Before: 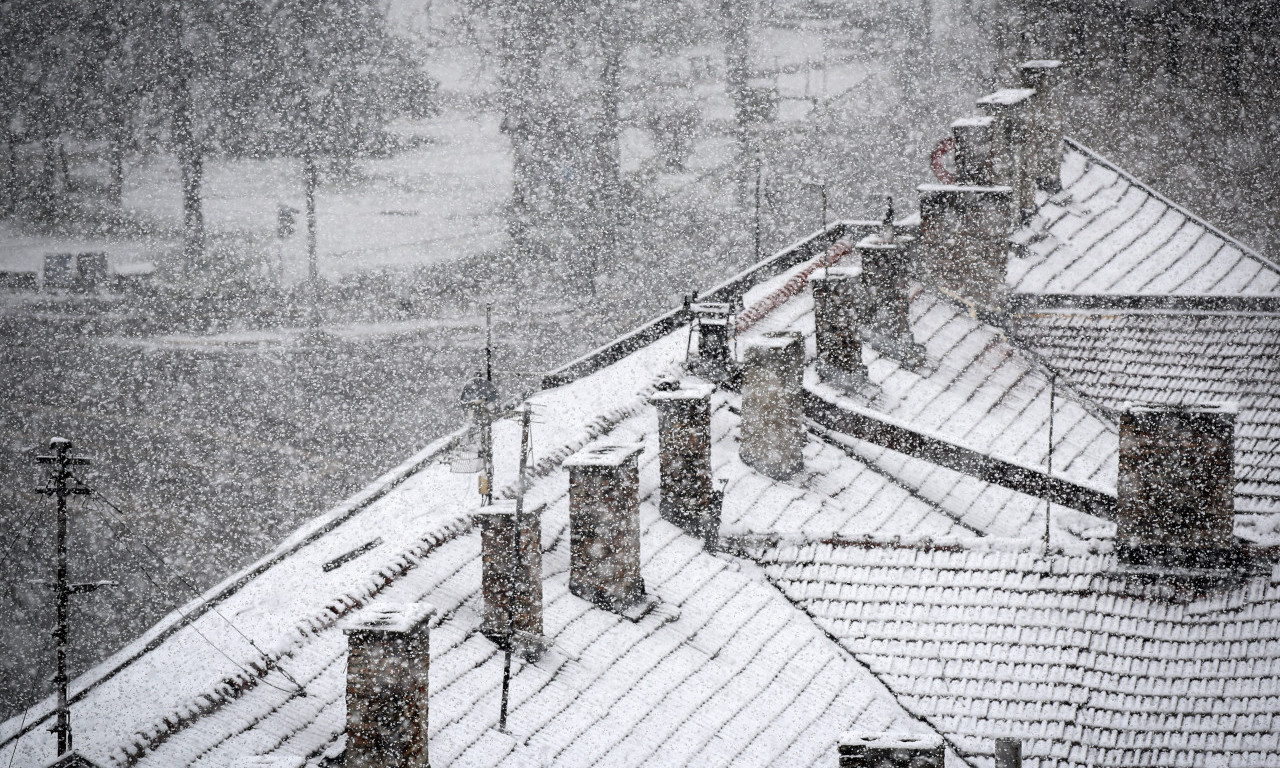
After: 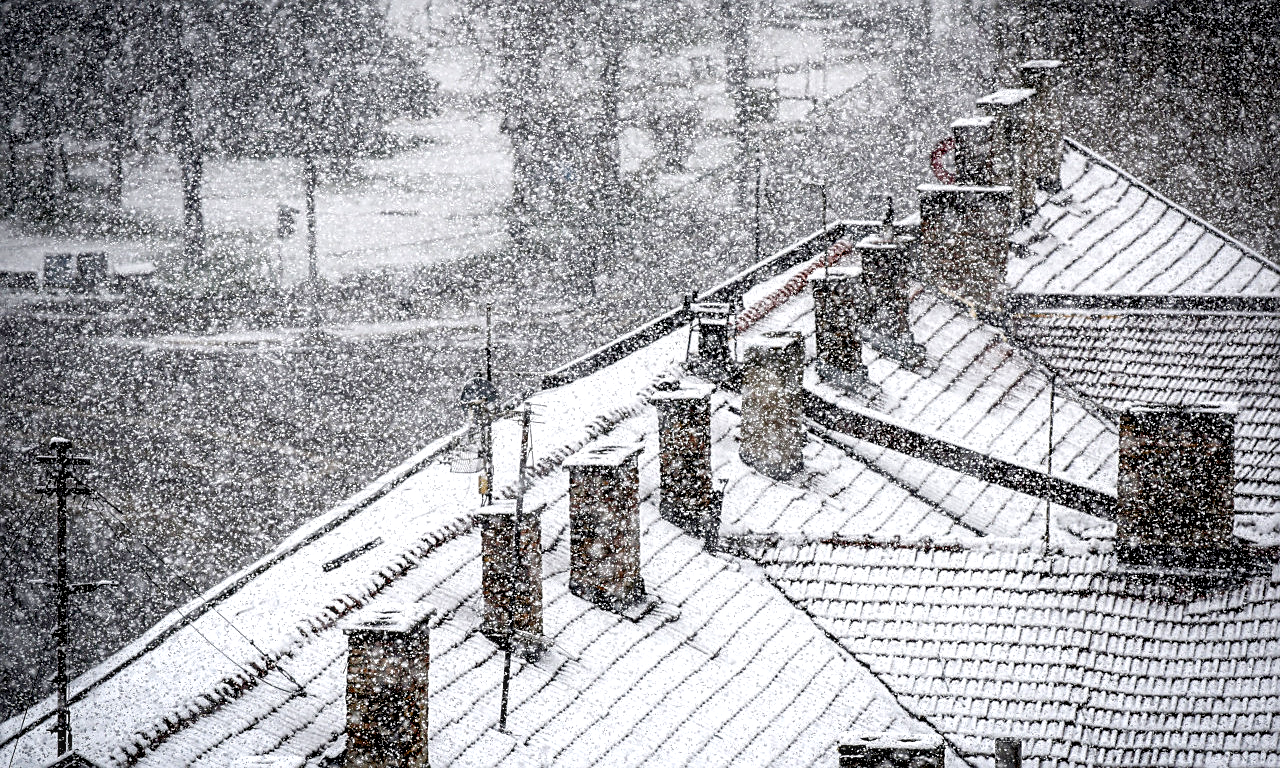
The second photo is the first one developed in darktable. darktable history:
local contrast: detail 150%
color balance rgb: shadows lift › luminance -9.41%, highlights gain › luminance 17.6%, global offset › luminance -1.45%, perceptual saturation grading › highlights -17.77%, perceptual saturation grading › mid-tones 33.1%, perceptual saturation grading › shadows 50.52%, global vibrance 24.22%
sharpen: on, module defaults
